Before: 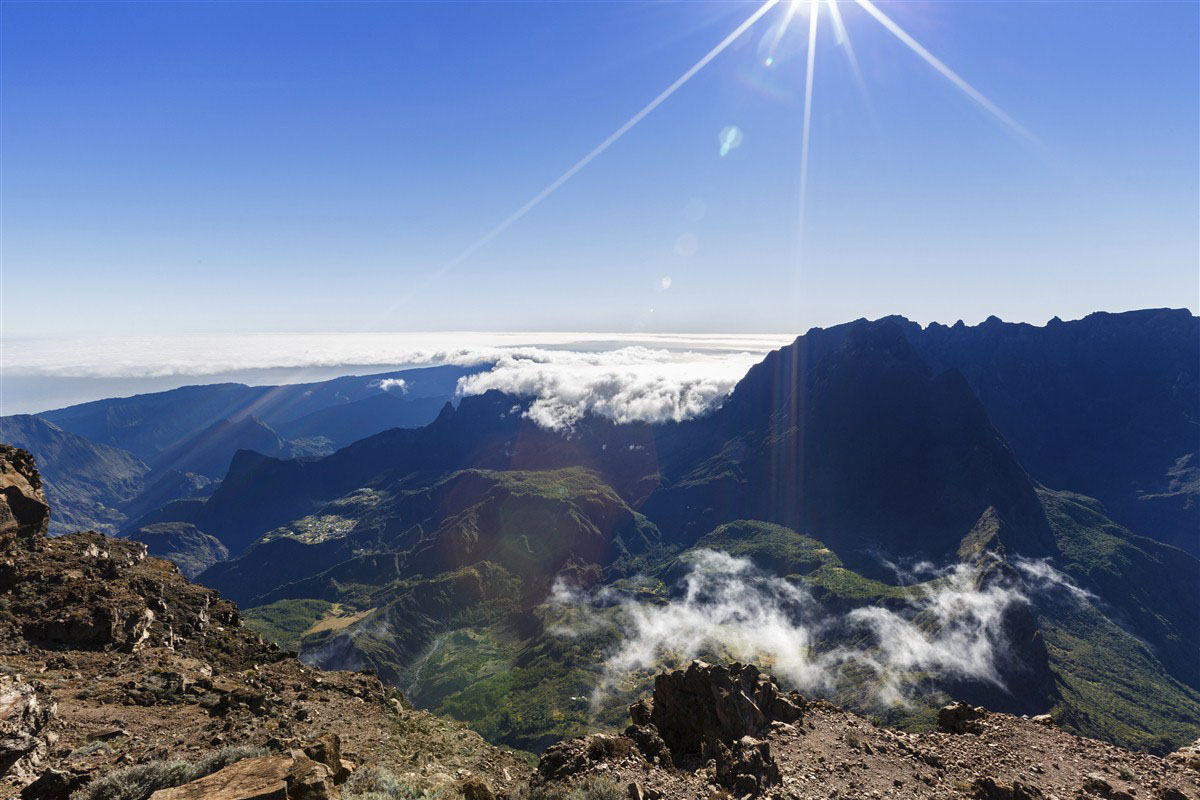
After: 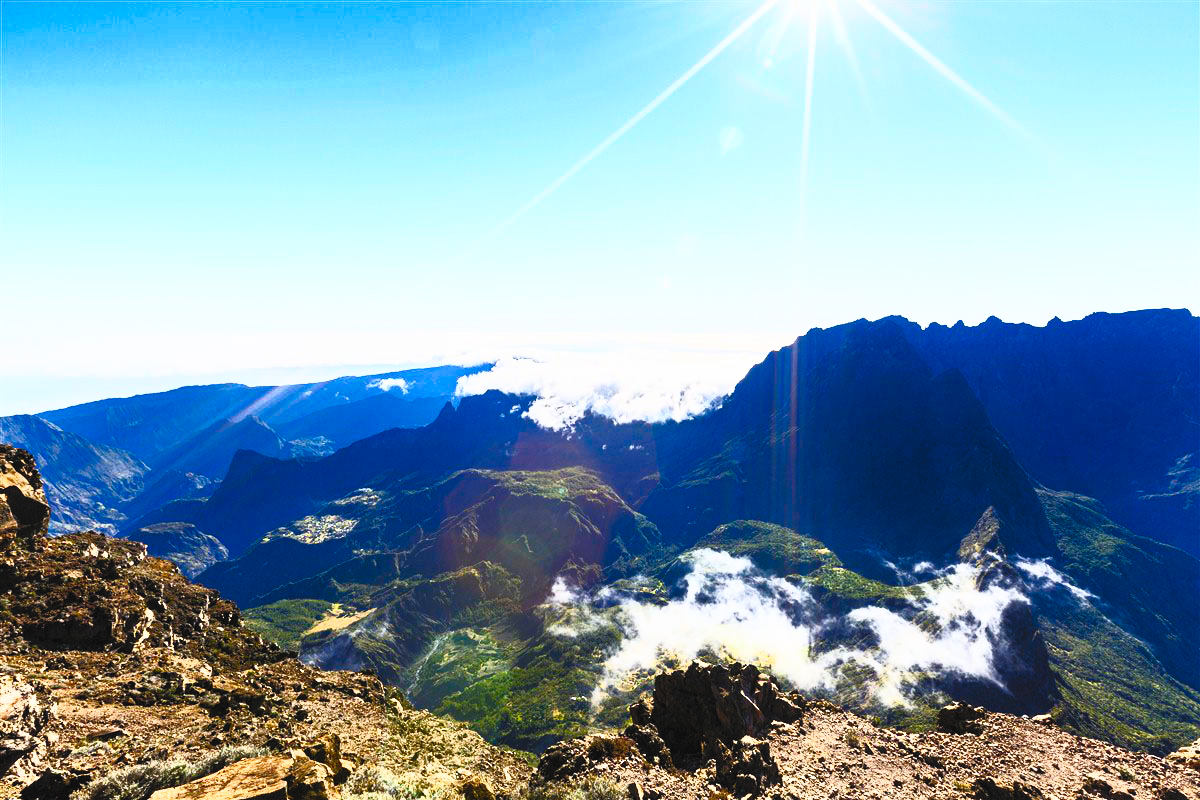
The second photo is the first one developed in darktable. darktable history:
contrast brightness saturation: contrast 0.989, brightness 0.991, saturation 1
filmic rgb: black relative exposure -7.65 EV, white relative exposure 4.56 EV, hardness 3.61, preserve chrominance no, color science v4 (2020), iterations of high-quality reconstruction 0, contrast in shadows soft
